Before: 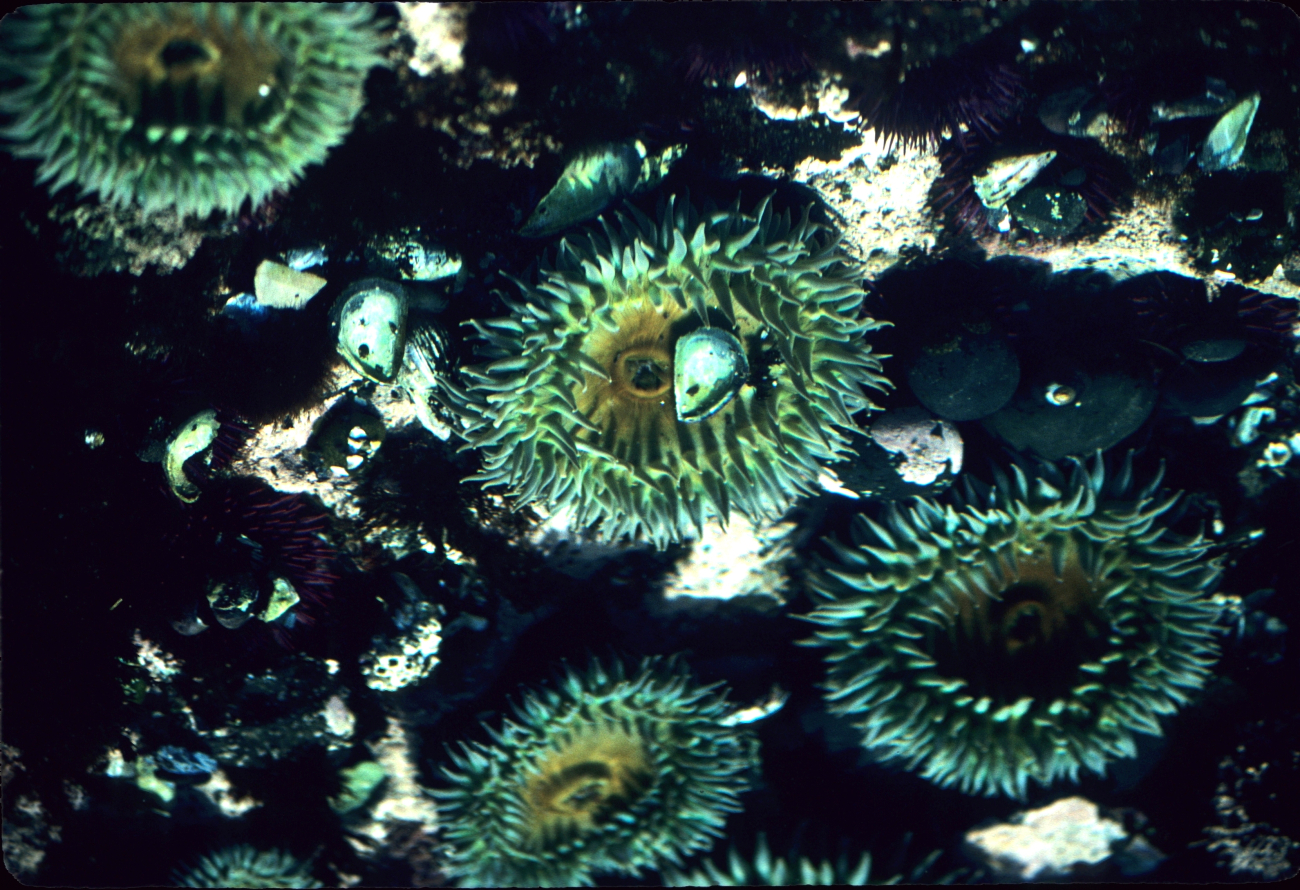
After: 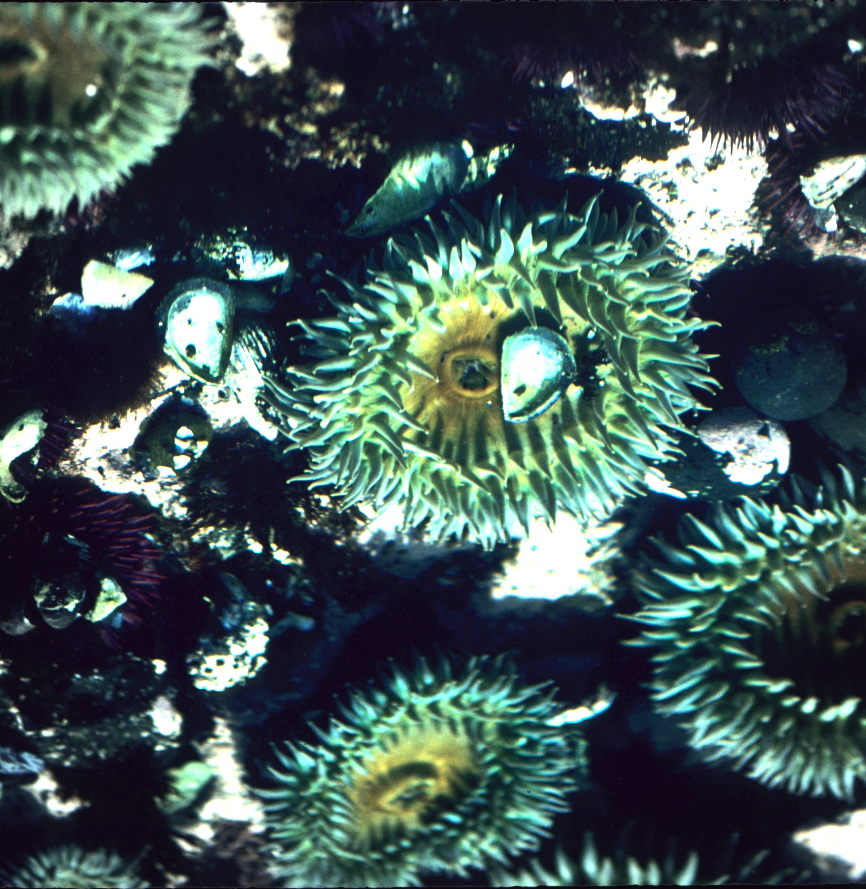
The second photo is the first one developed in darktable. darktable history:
crop and rotate: left 13.366%, right 20.003%
vignetting: fall-off start 76.79%, fall-off radius 28.3%, brightness -0.191, saturation -0.298, width/height ratio 0.973
exposure: black level correction 0, exposure 0.893 EV, compensate exposure bias true, compensate highlight preservation false
